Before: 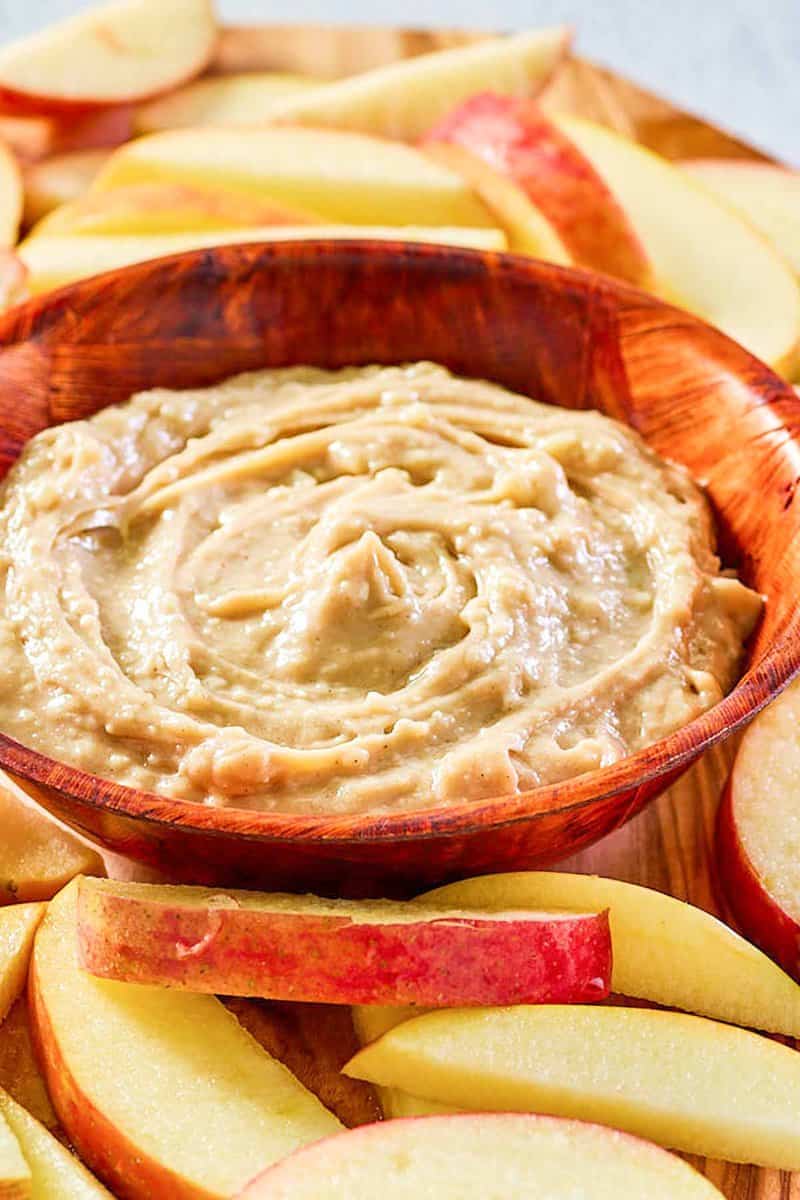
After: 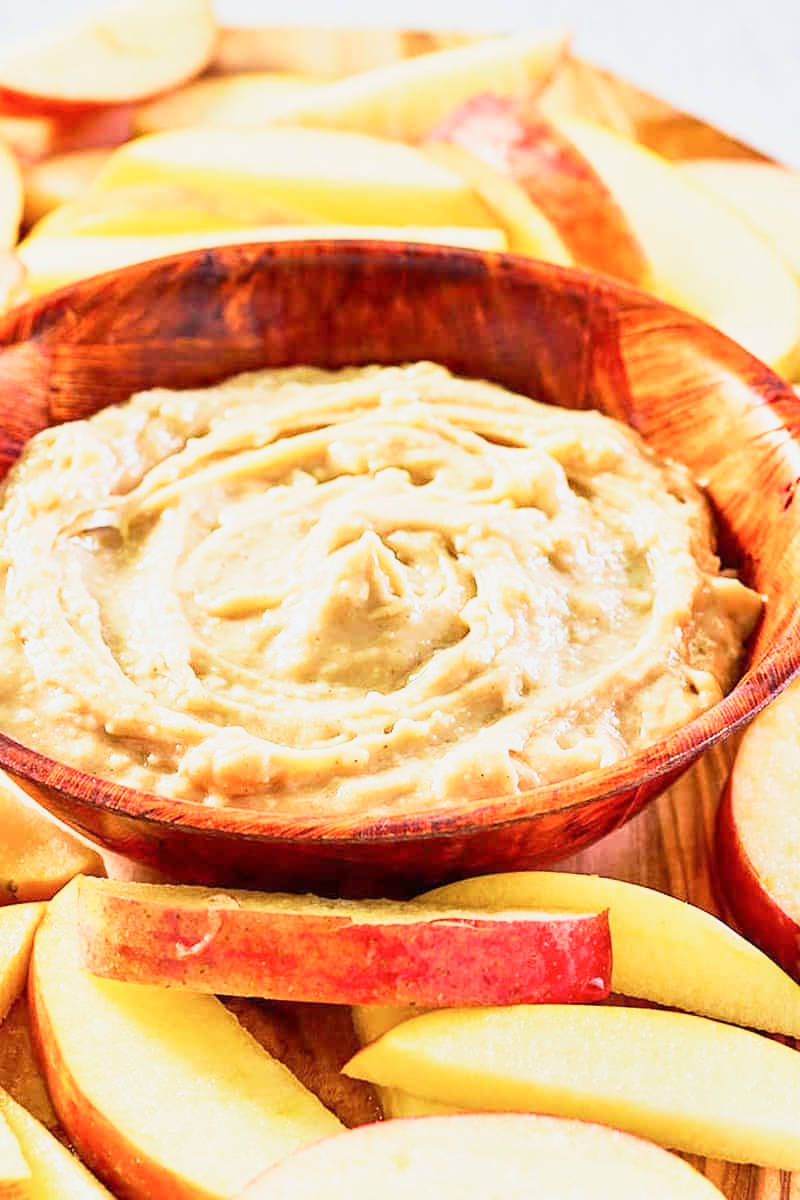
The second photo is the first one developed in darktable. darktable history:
base curve: curves: ch0 [(0, 0) (0.088, 0.125) (0.176, 0.251) (0.354, 0.501) (0.613, 0.749) (1, 0.877)], preserve colors none
contrast brightness saturation: contrast 0.148, brightness 0.052
